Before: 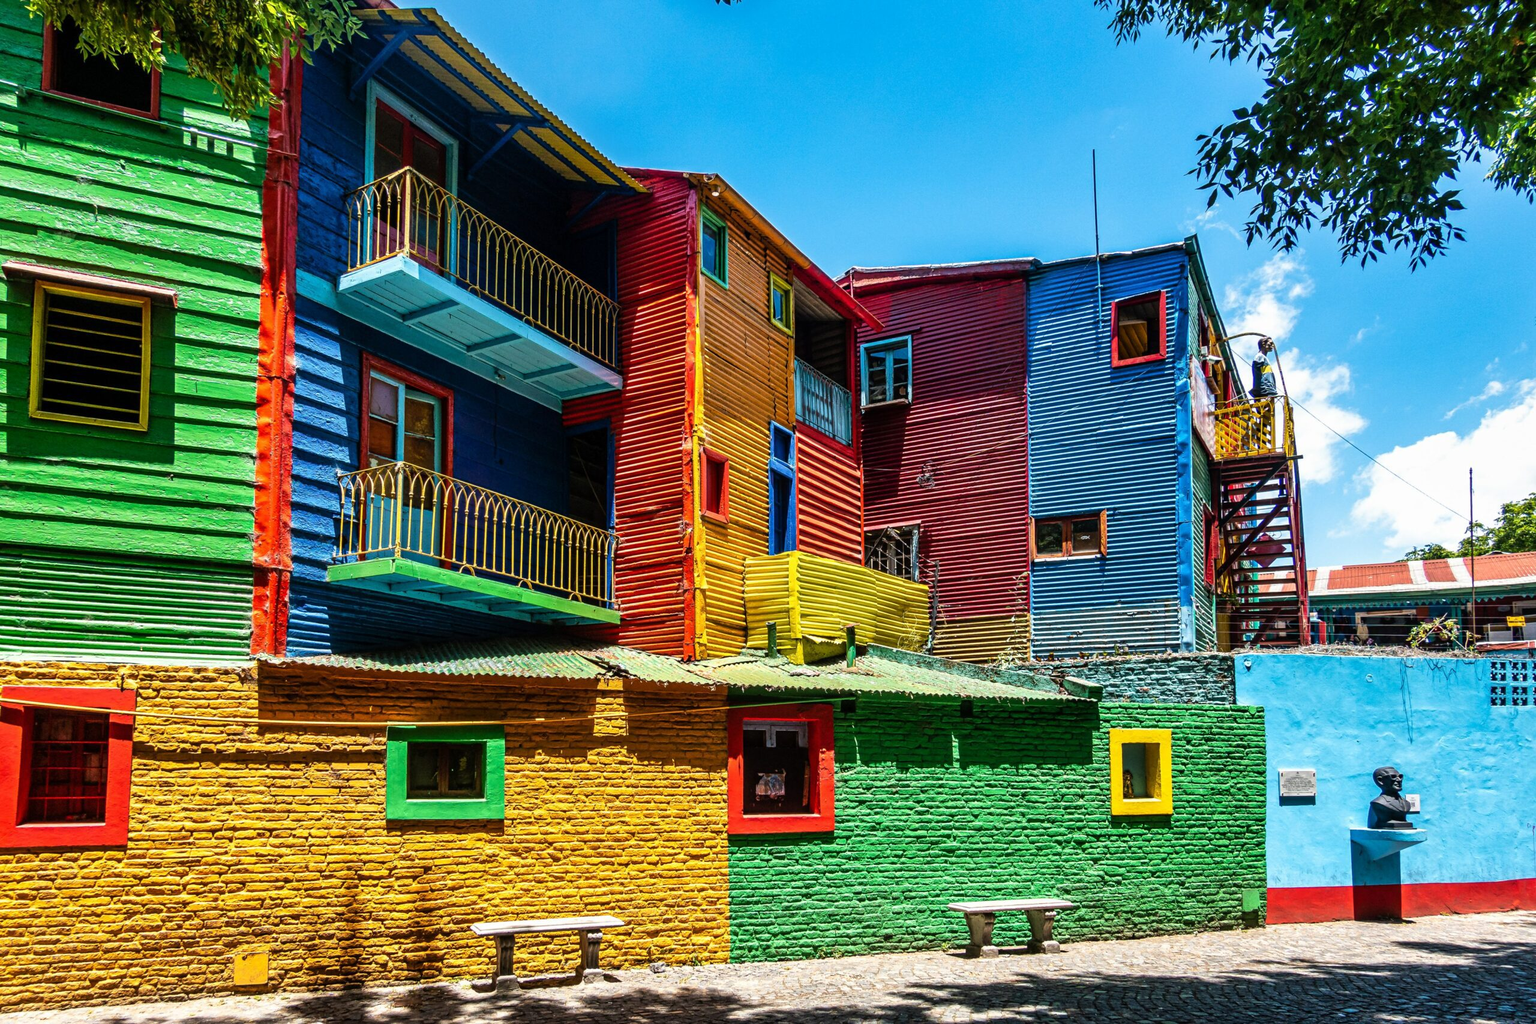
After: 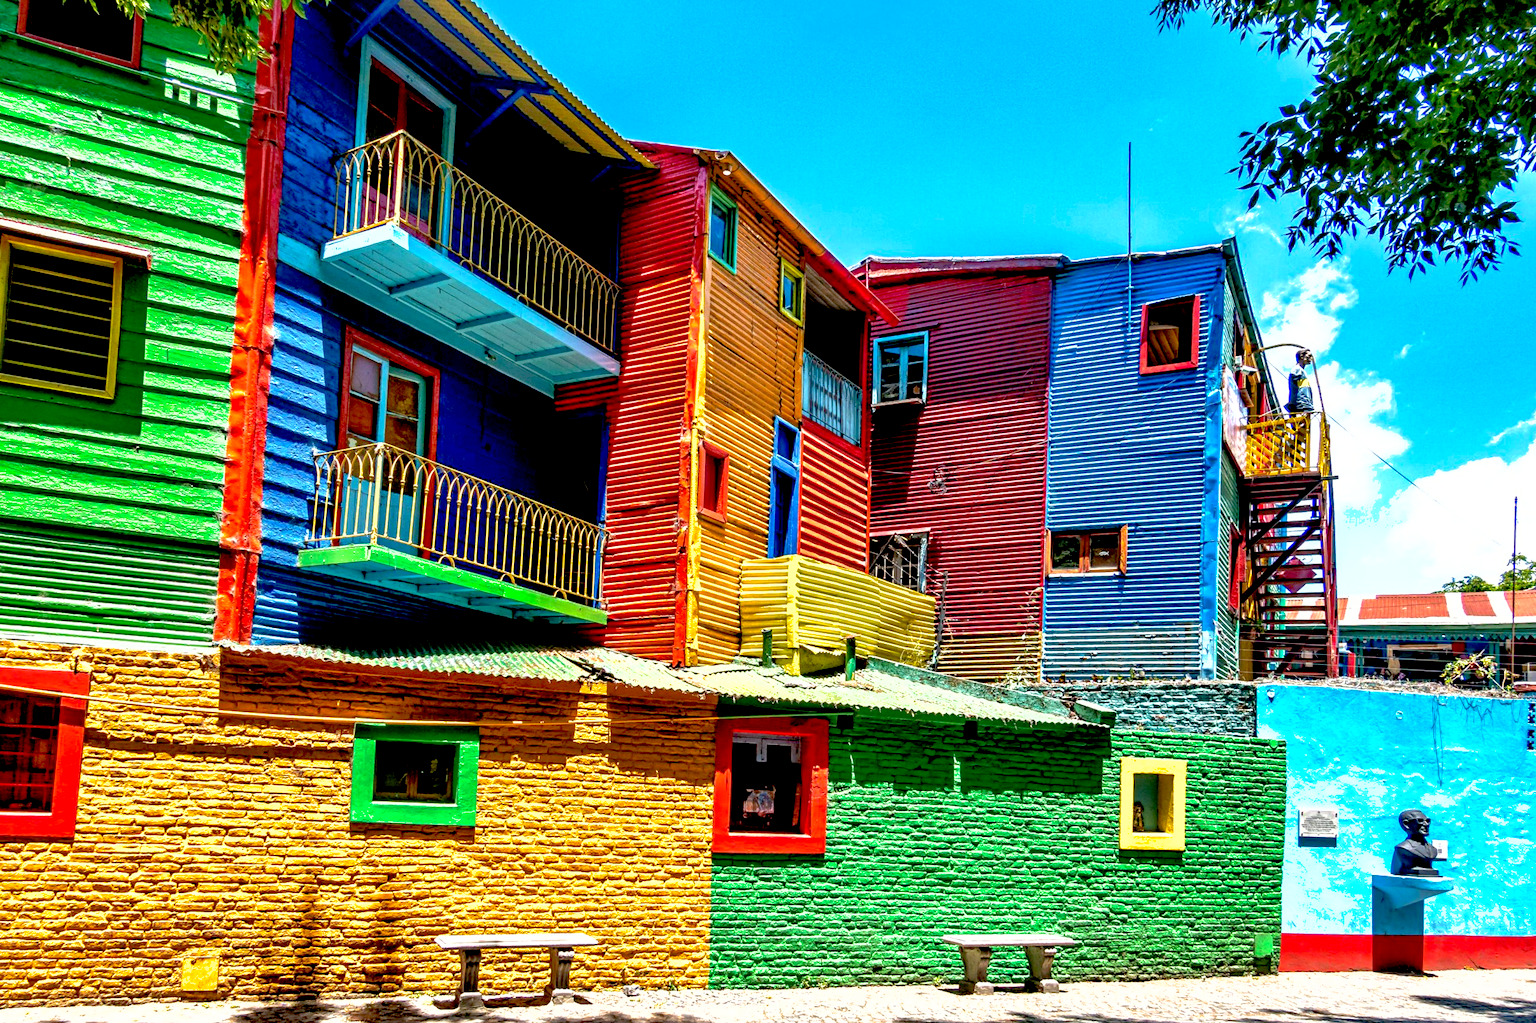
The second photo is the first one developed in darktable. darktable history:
shadows and highlights: on, module defaults
exposure: black level correction 0.012, exposure 0.7 EV, compensate exposure bias true, compensate highlight preservation false
crop and rotate: angle -2.38°
